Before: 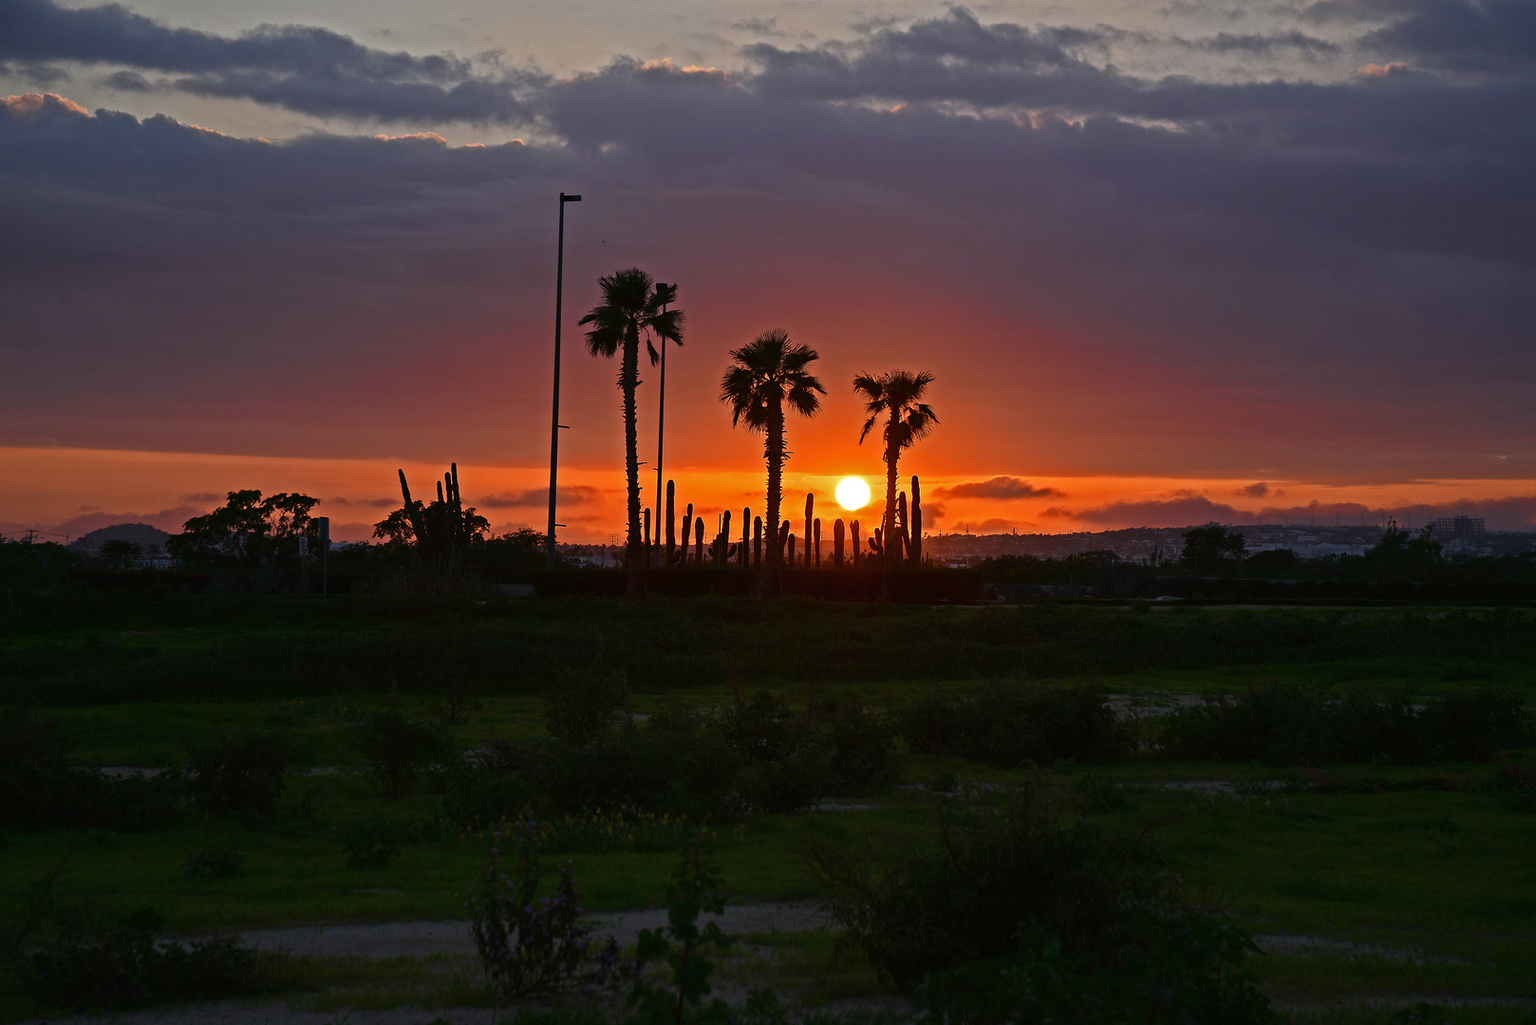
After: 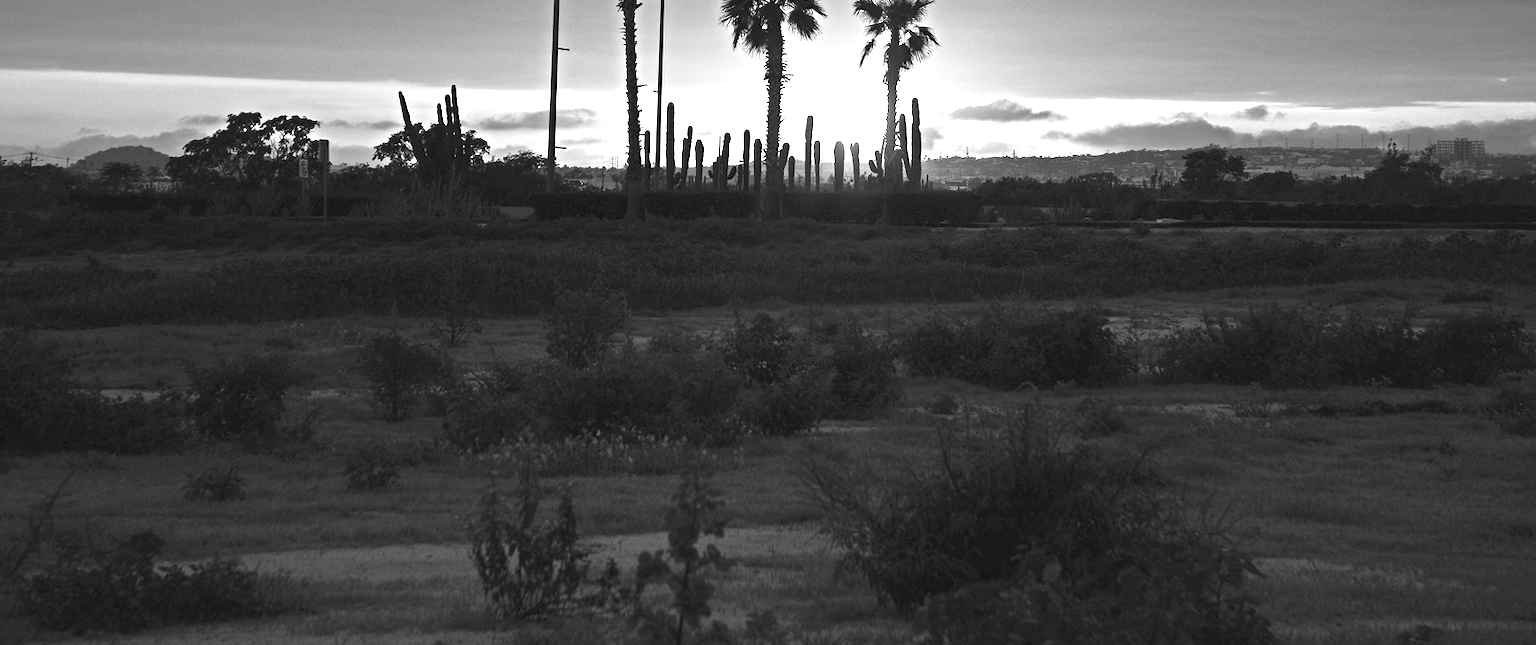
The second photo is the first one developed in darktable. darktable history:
exposure: exposure 2.226 EV, compensate exposure bias true, compensate highlight preservation false
color zones: curves: ch1 [(0, -0.014) (0.143, -0.013) (0.286, -0.013) (0.429, -0.016) (0.571, -0.019) (0.714, -0.015) (0.857, 0.002) (1, -0.014)]
crop and rotate: top 37.004%
